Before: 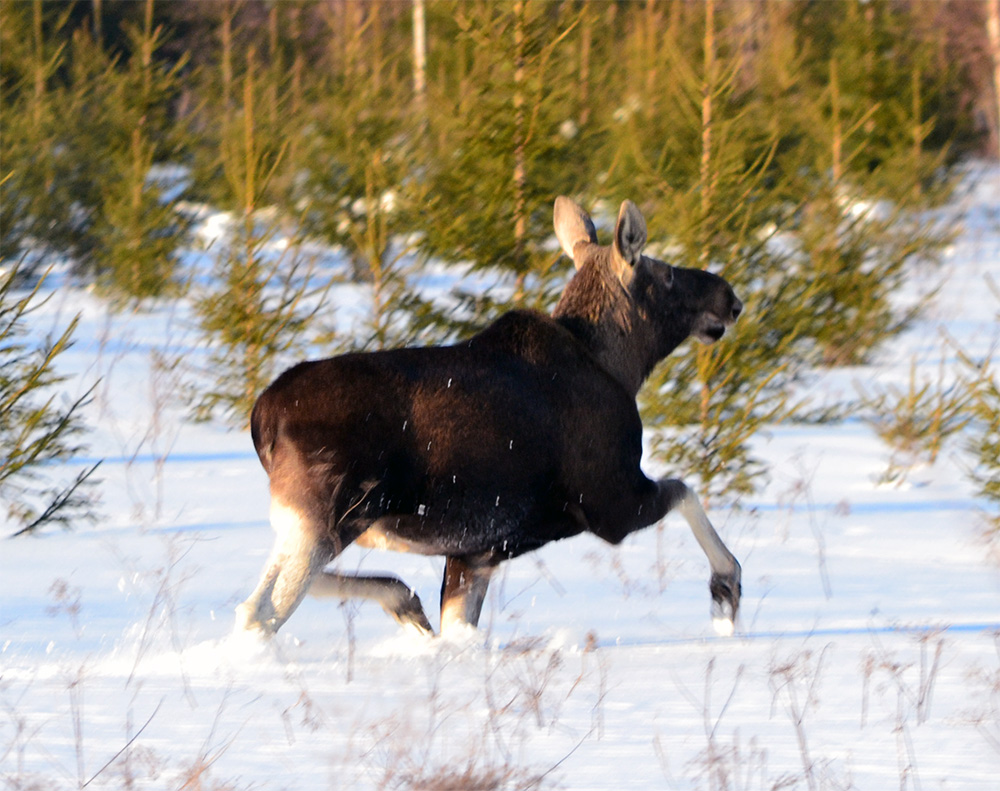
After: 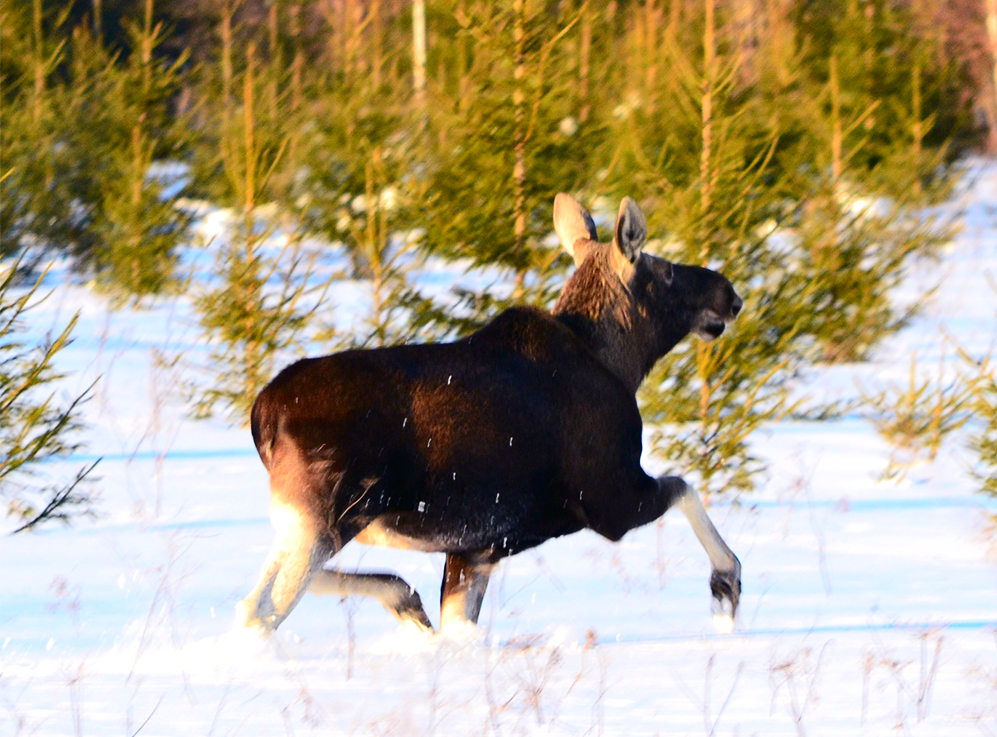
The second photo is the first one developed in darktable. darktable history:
crop: top 0.443%, right 0.263%, bottom 5.046%
tone curve: curves: ch0 [(0, 0.011) (0.139, 0.106) (0.295, 0.271) (0.499, 0.523) (0.739, 0.782) (0.857, 0.879) (1, 0.967)]; ch1 [(0, 0) (0.272, 0.249) (0.39, 0.379) (0.469, 0.456) (0.495, 0.497) (0.524, 0.53) (0.588, 0.62) (0.725, 0.779) (1, 1)]; ch2 [(0, 0) (0.125, 0.089) (0.35, 0.317) (0.437, 0.42) (0.502, 0.499) (0.533, 0.553) (0.599, 0.638) (1, 1)], color space Lab, independent channels, preserve colors none
exposure: exposure 0.296 EV, compensate exposure bias true, compensate highlight preservation false
